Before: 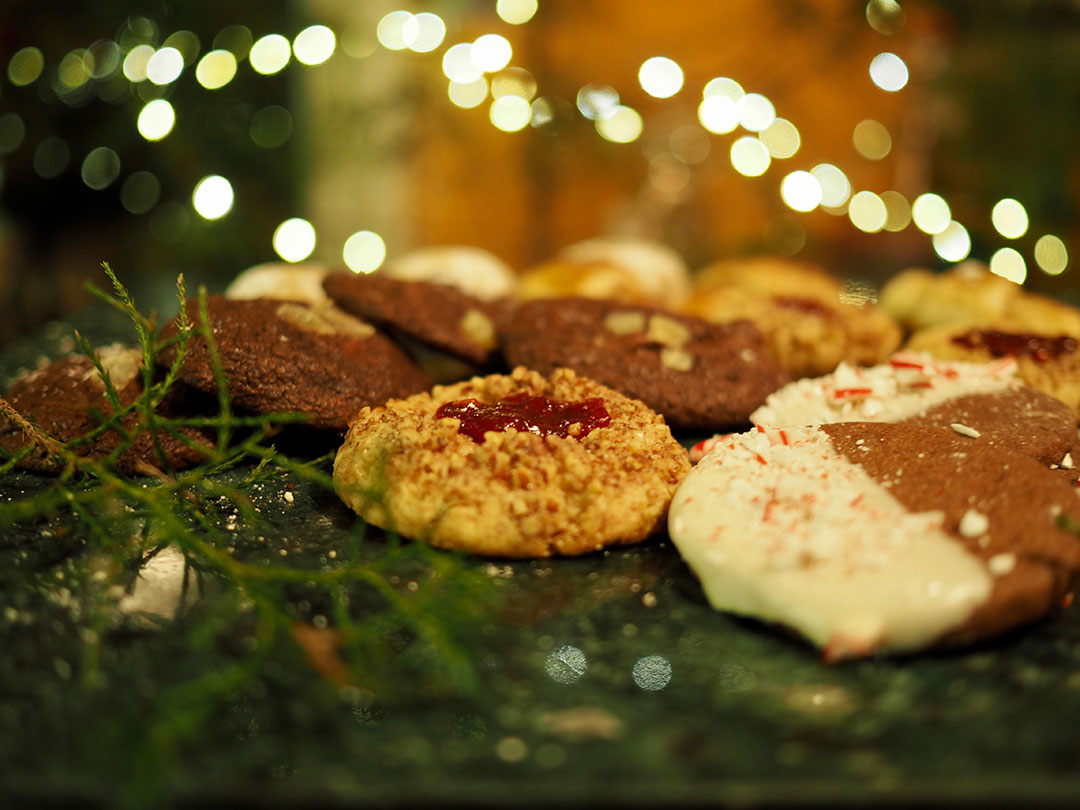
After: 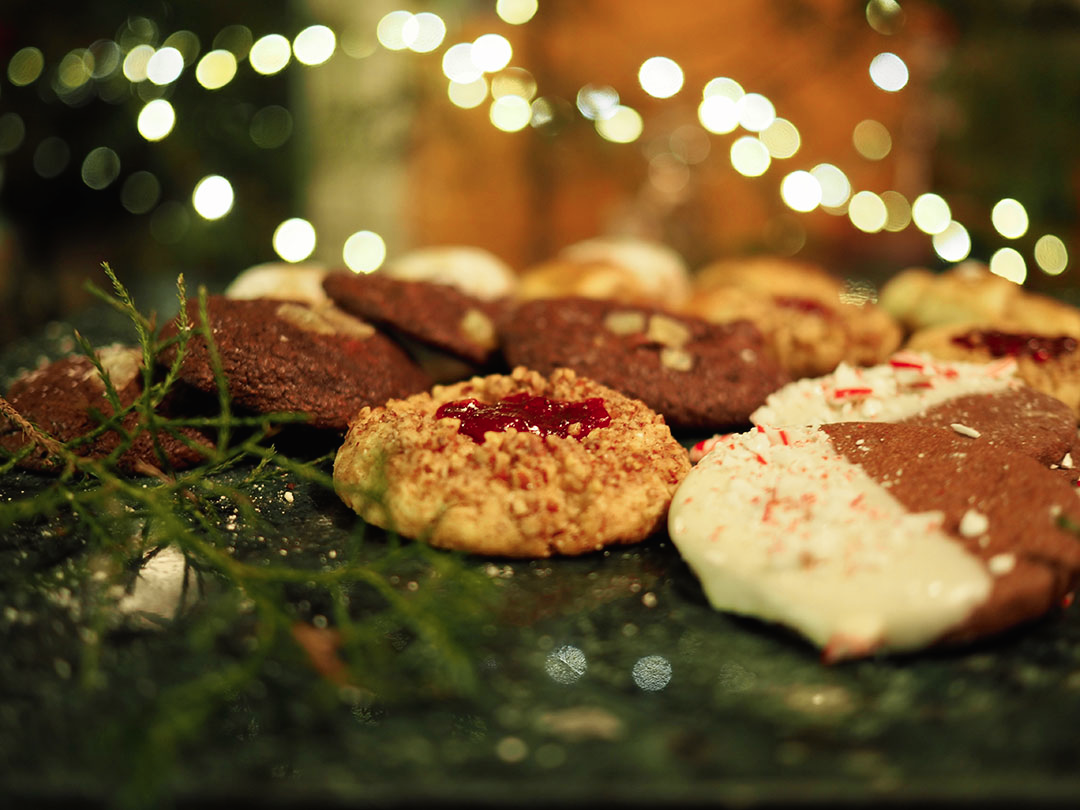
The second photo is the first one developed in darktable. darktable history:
tone curve: curves: ch0 [(0, 0.012) (0.056, 0.046) (0.218, 0.213) (0.606, 0.62) (0.82, 0.846) (1, 1)]; ch1 [(0, 0) (0.226, 0.261) (0.403, 0.437) (0.469, 0.472) (0.495, 0.499) (0.508, 0.503) (0.545, 0.555) (0.59, 0.598) (0.686, 0.728) (1, 1)]; ch2 [(0, 0) (0.269, 0.299) (0.459, 0.45) (0.498, 0.499) (0.523, 0.512) (0.568, 0.558) (0.634, 0.617) (0.698, 0.677) (0.806, 0.769) (1, 1)], color space Lab, independent channels, preserve colors none
